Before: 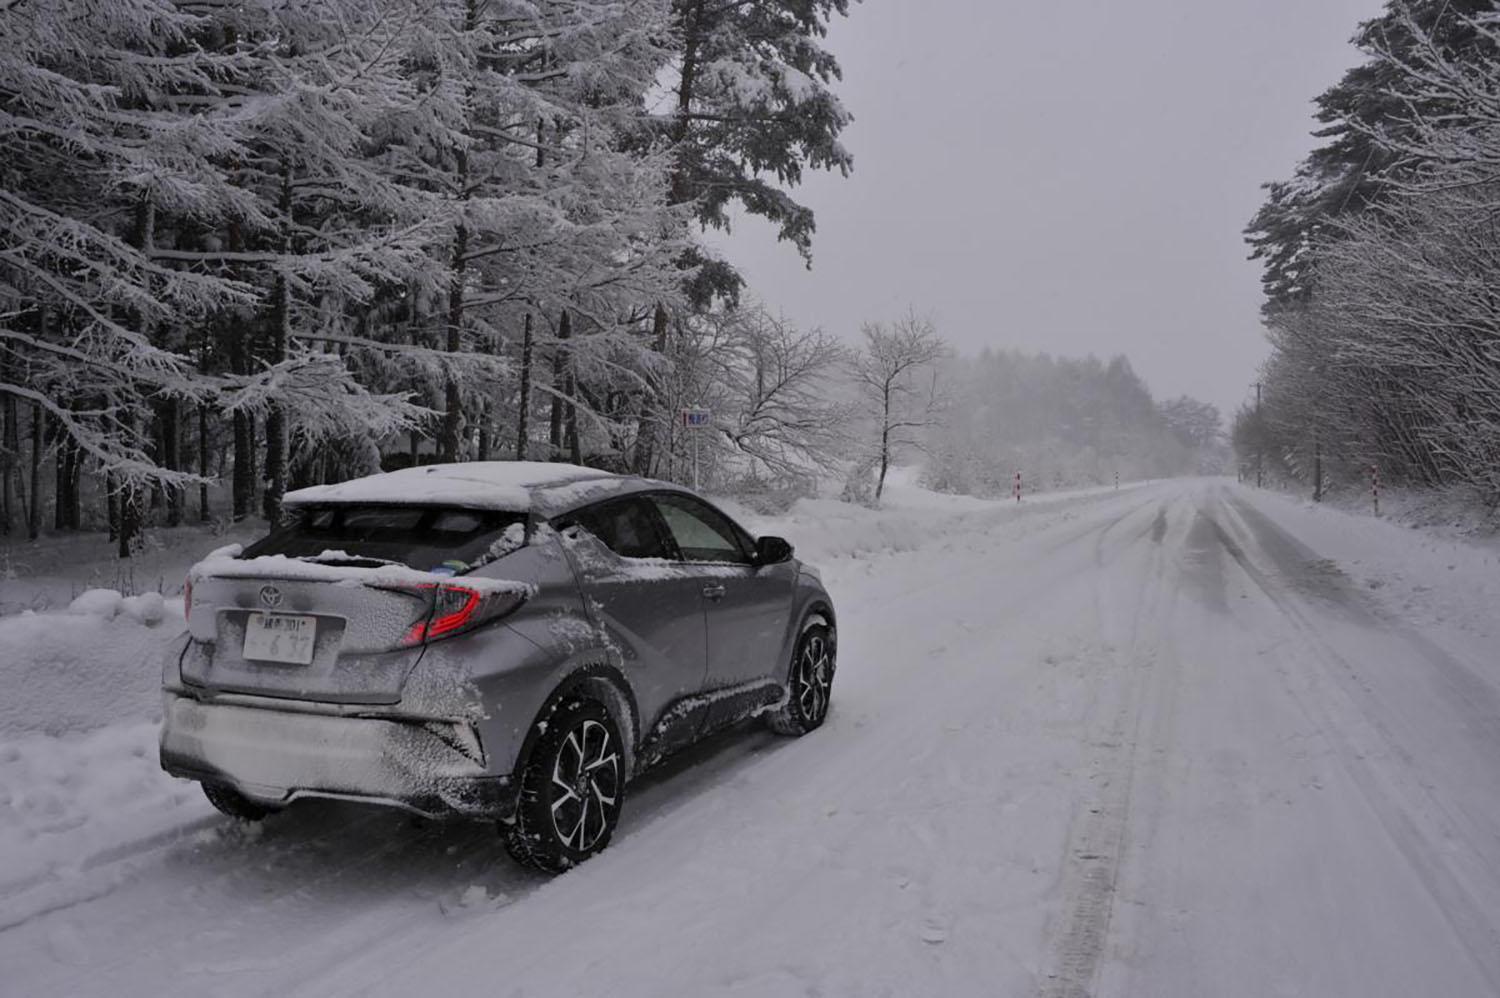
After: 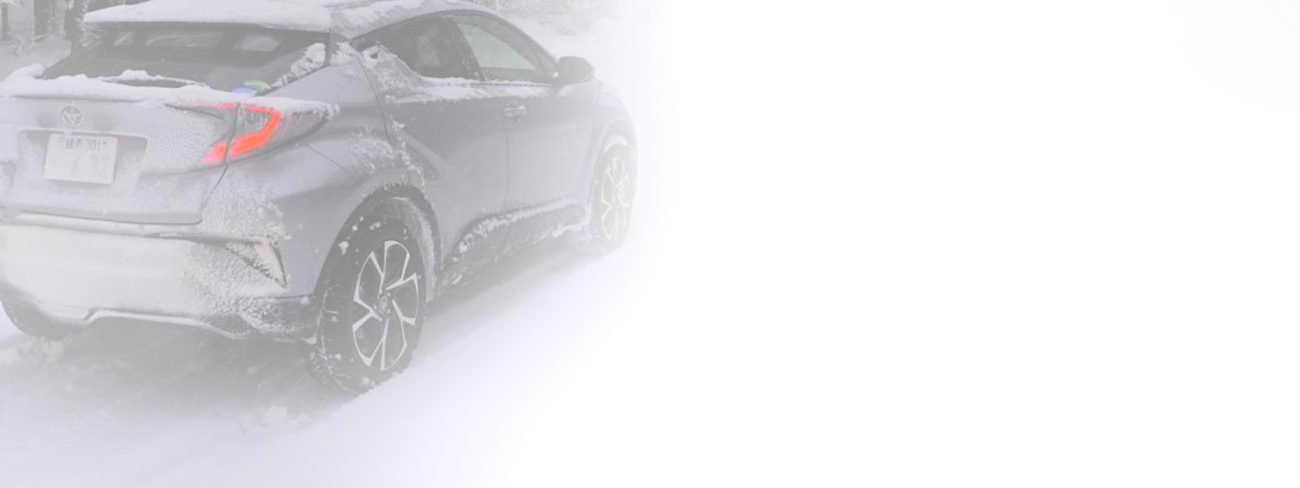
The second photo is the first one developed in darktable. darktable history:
crop and rotate: left 13.306%, top 48.129%, bottom 2.928%
bloom: size 25%, threshold 5%, strength 90%
color zones: curves: ch0 [(0, 0.425) (0.143, 0.422) (0.286, 0.42) (0.429, 0.419) (0.571, 0.419) (0.714, 0.42) (0.857, 0.422) (1, 0.425)]
